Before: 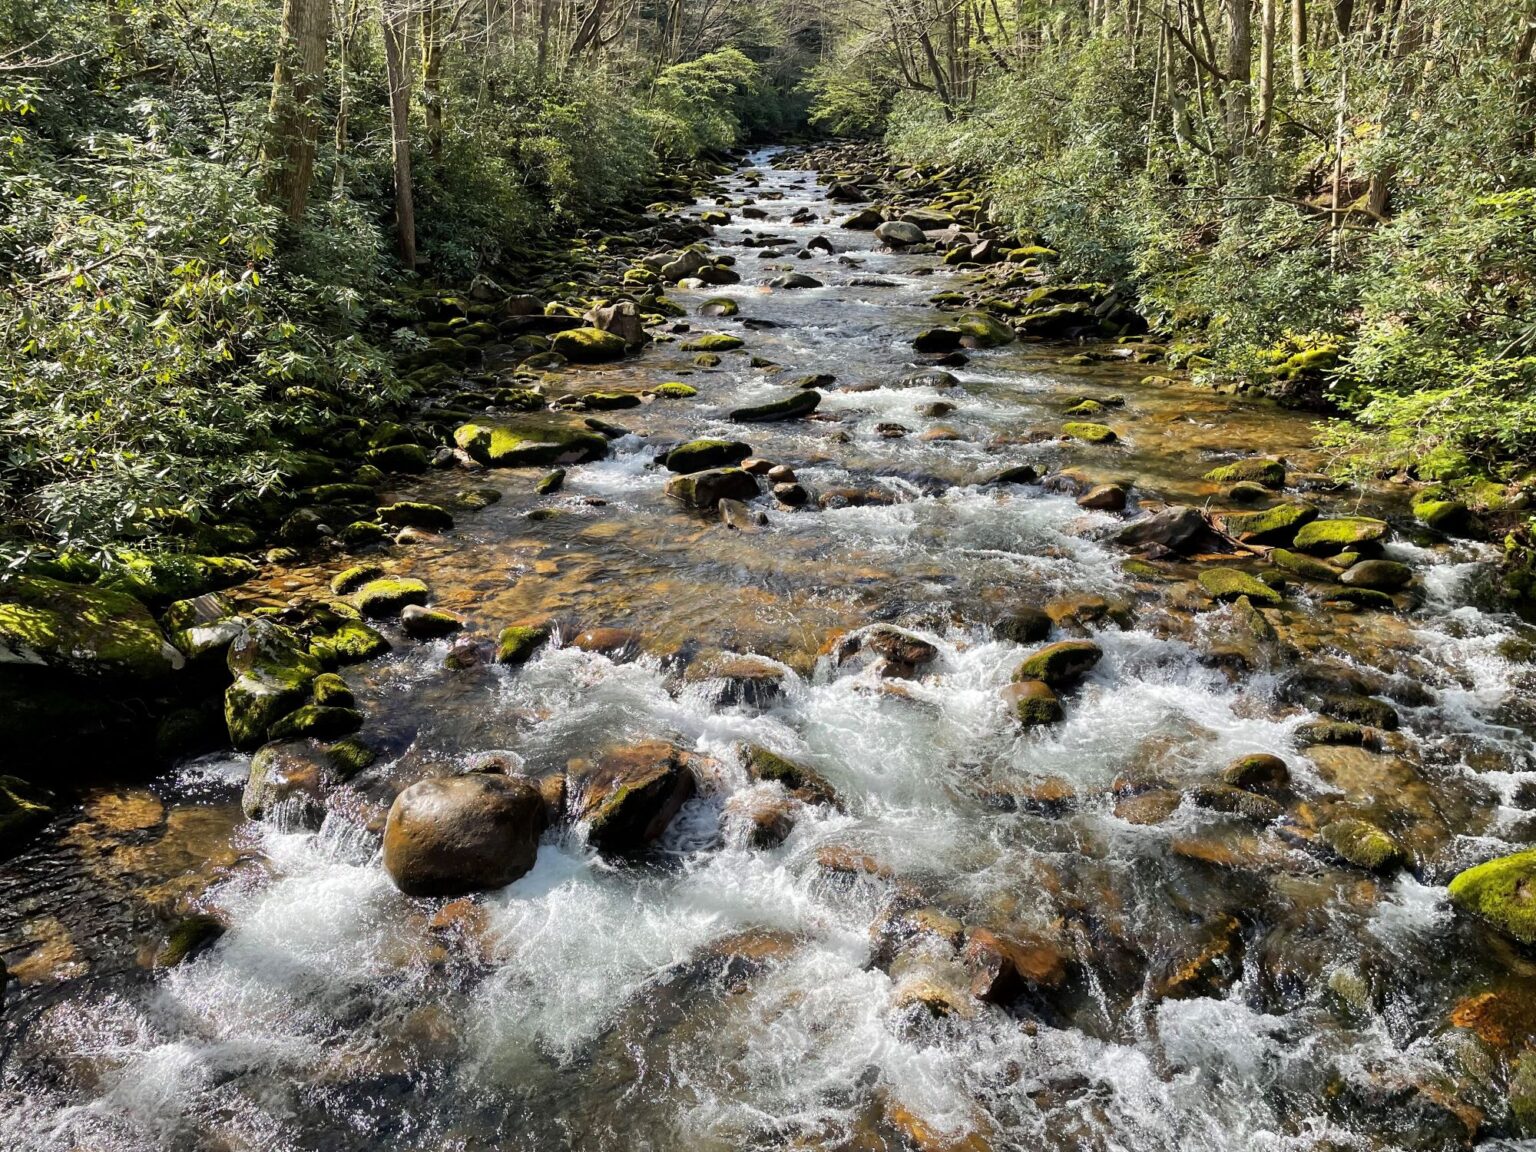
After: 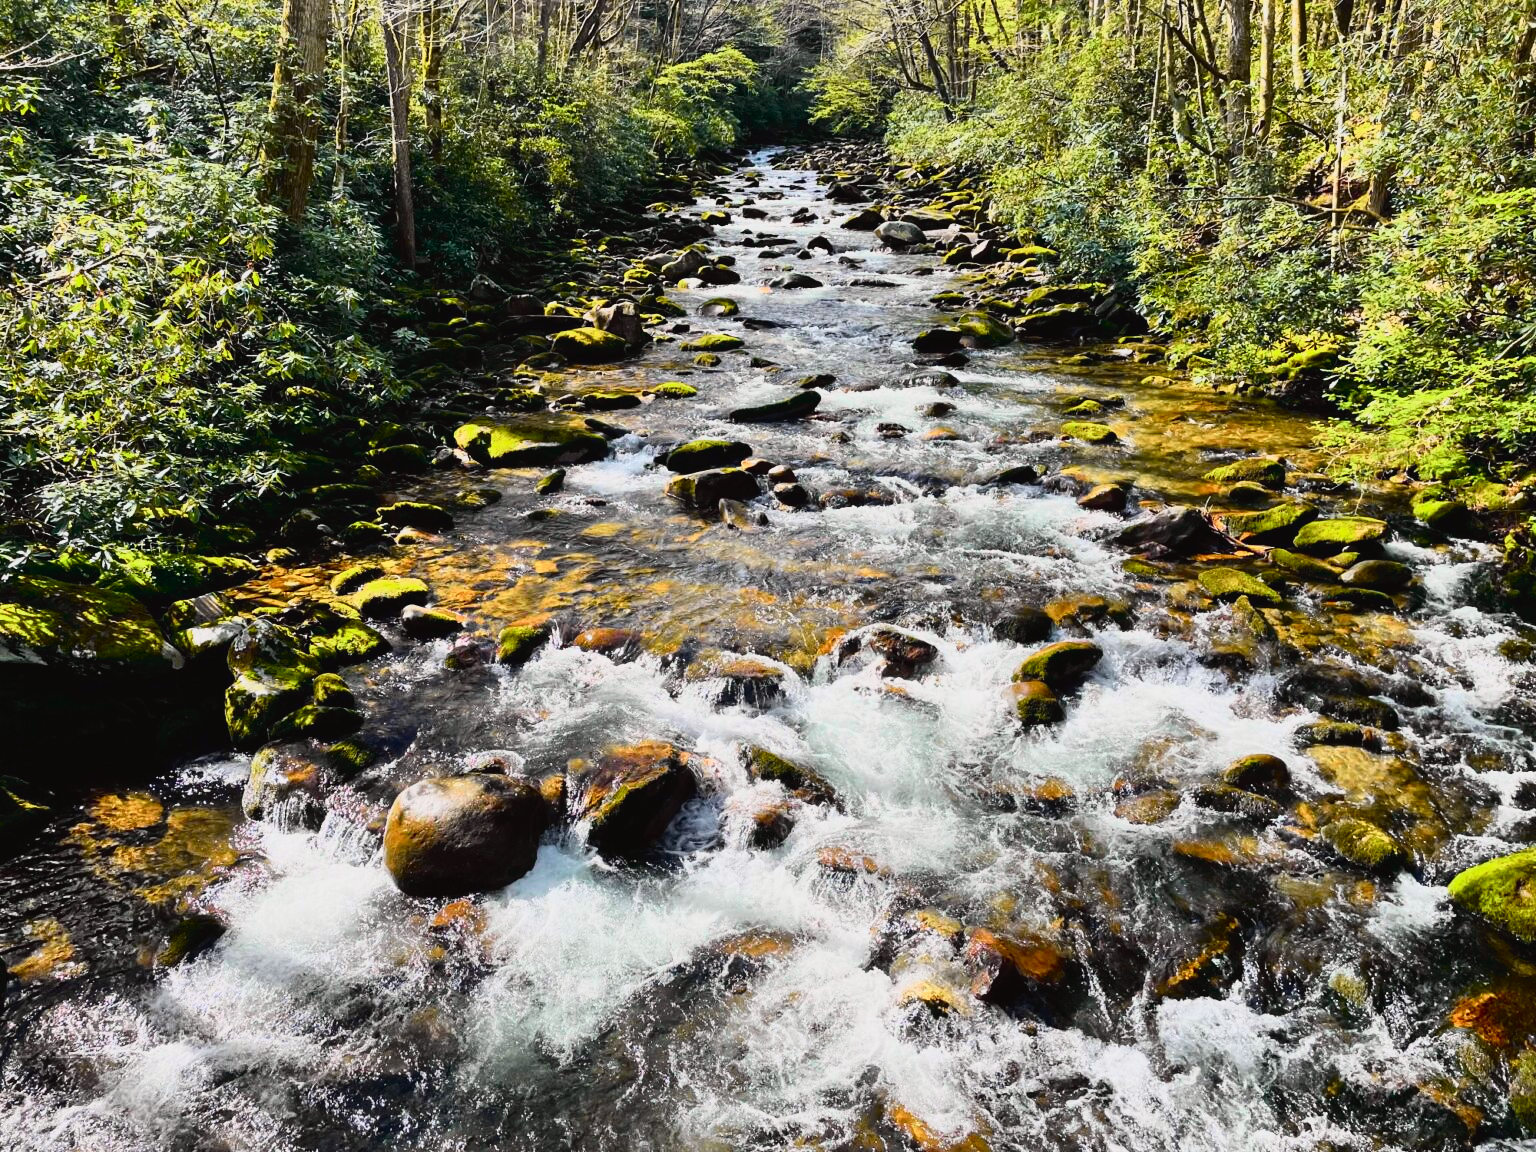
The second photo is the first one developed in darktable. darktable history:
tone curve: curves: ch0 [(0, 0.023) (0.132, 0.075) (0.256, 0.2) (0.463, 0.494) (0.699, 0.816) (0.813, 0.898) (1, 0.943)]; ch1 [(0, 0) (0.32, 0.306) (0.441, 0.41) (0.476, 0.466) (0.498, 0.5) (0.518, 0.519) (0.546, 0.571) (0.604, 0.651) (0.733, 0.817) (1, 1)]; ch2 [(0, 0) (0.312, 0.313) (0.431, 0.425) (0.483, 0.477) (0.503, 0.503) (0.526, 0.507) (0.564, 0.575) (0.614, 0.695) (0.713, 0.767) (0.985, 0.966)], color space Lab, independent channels
